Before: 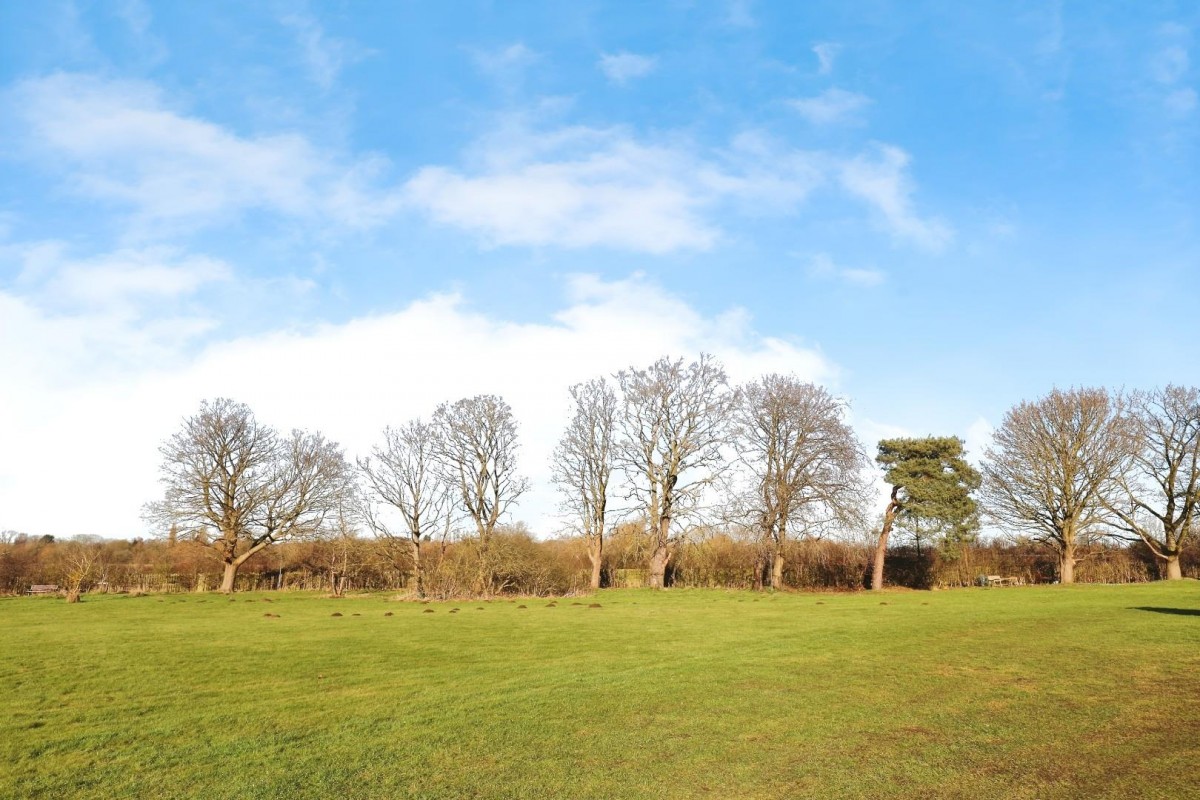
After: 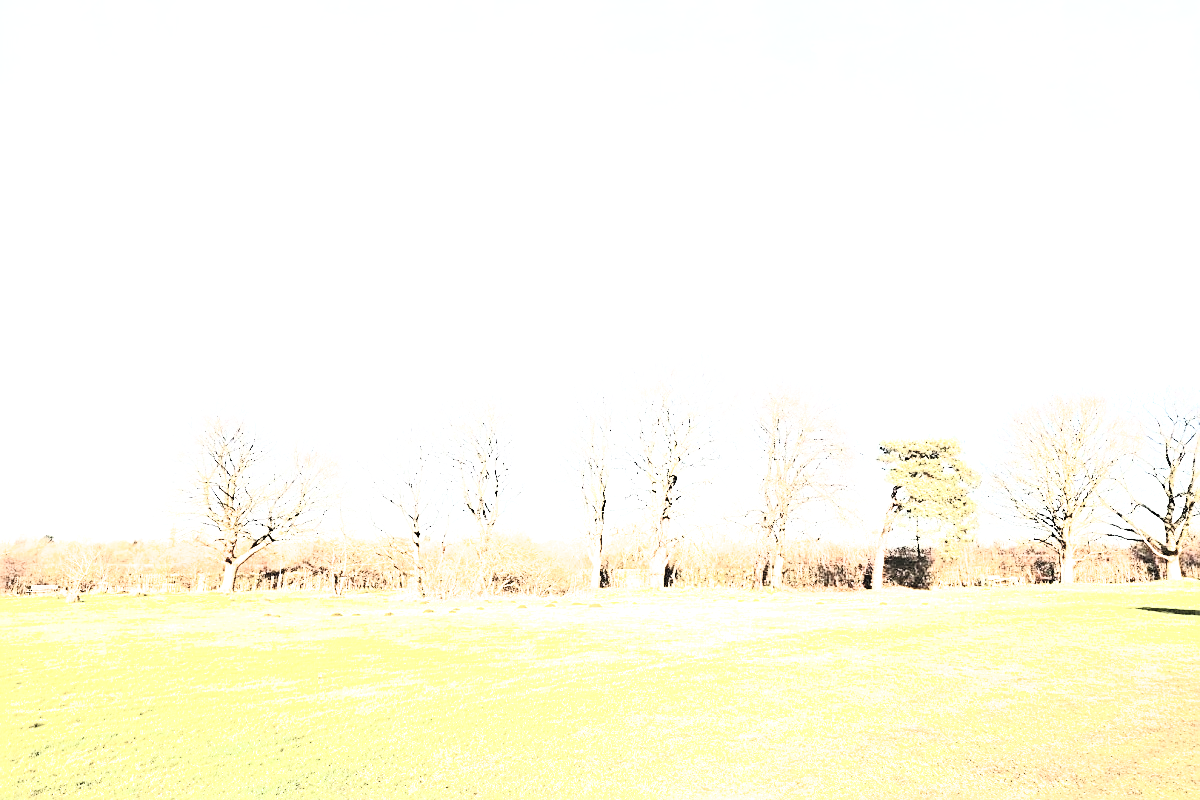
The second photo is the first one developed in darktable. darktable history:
filmic rgb: black relative exposure -3.3 EV, white relative exposure 3.46 EV, hardness 2.36, contrast 1.104
contrast brightness saturation: contrast 0.584, brightness 0.566, saturation -0.348
exposure: exposure 2.211 EV, compensate exposure bias true, compensate highlight preservation false
sharpen: on, module defaults
